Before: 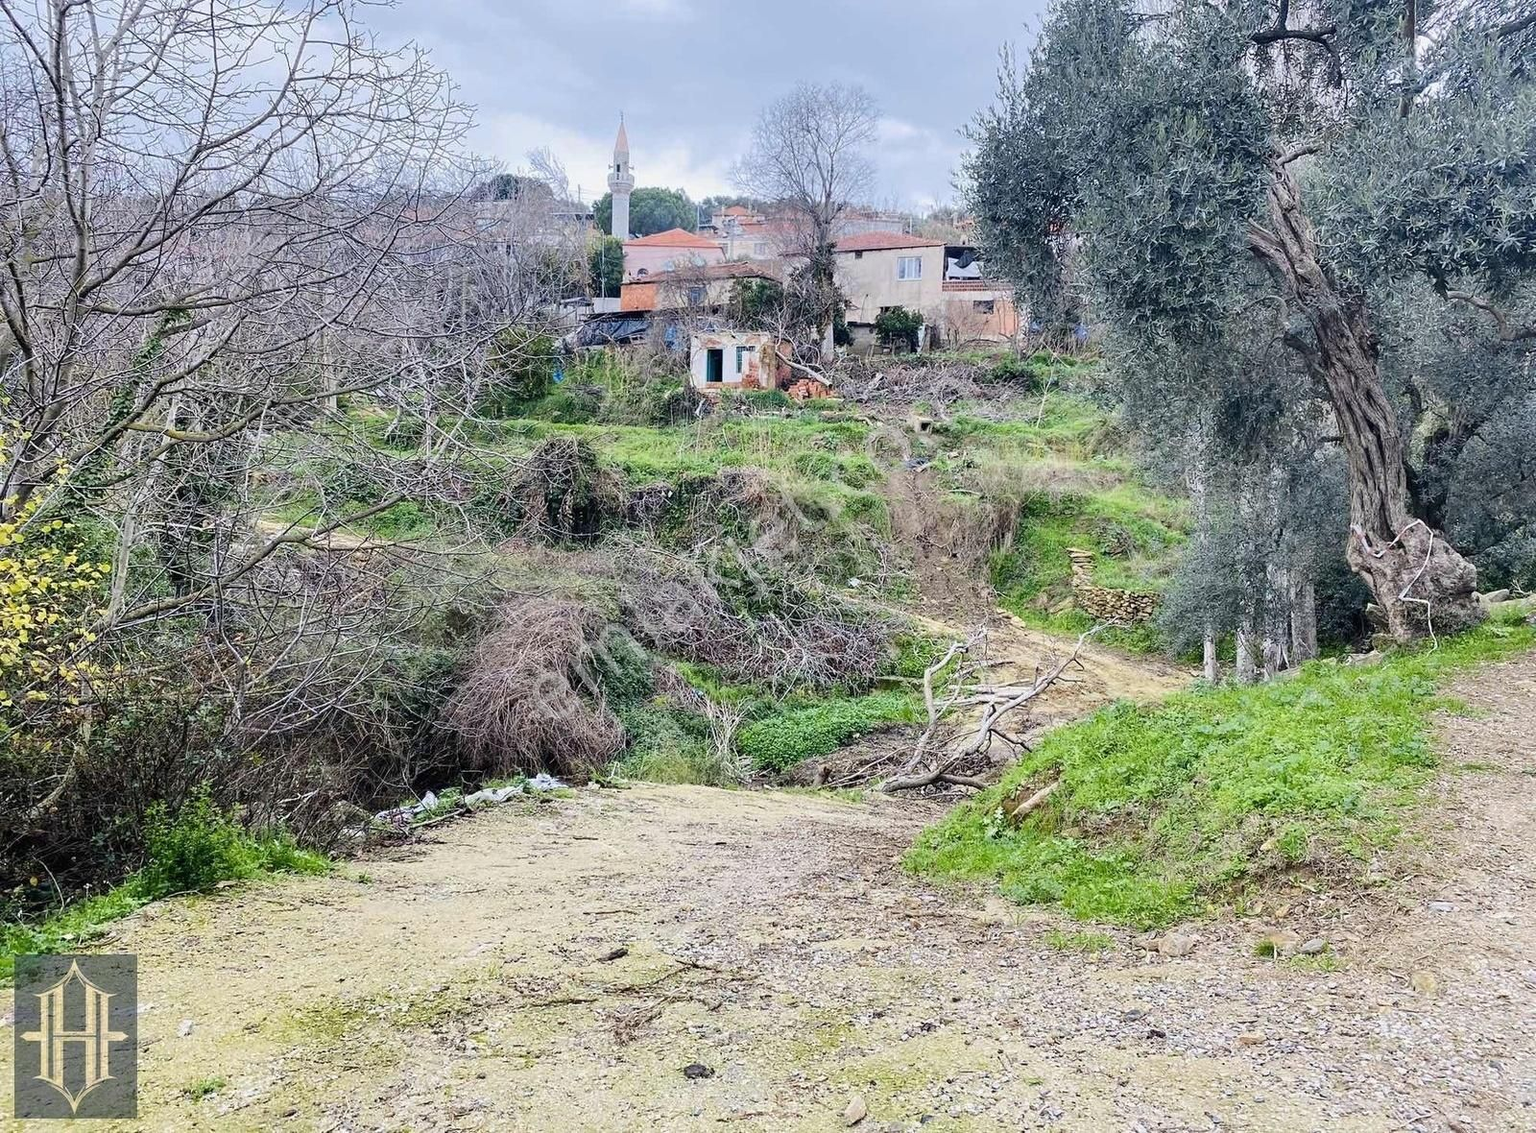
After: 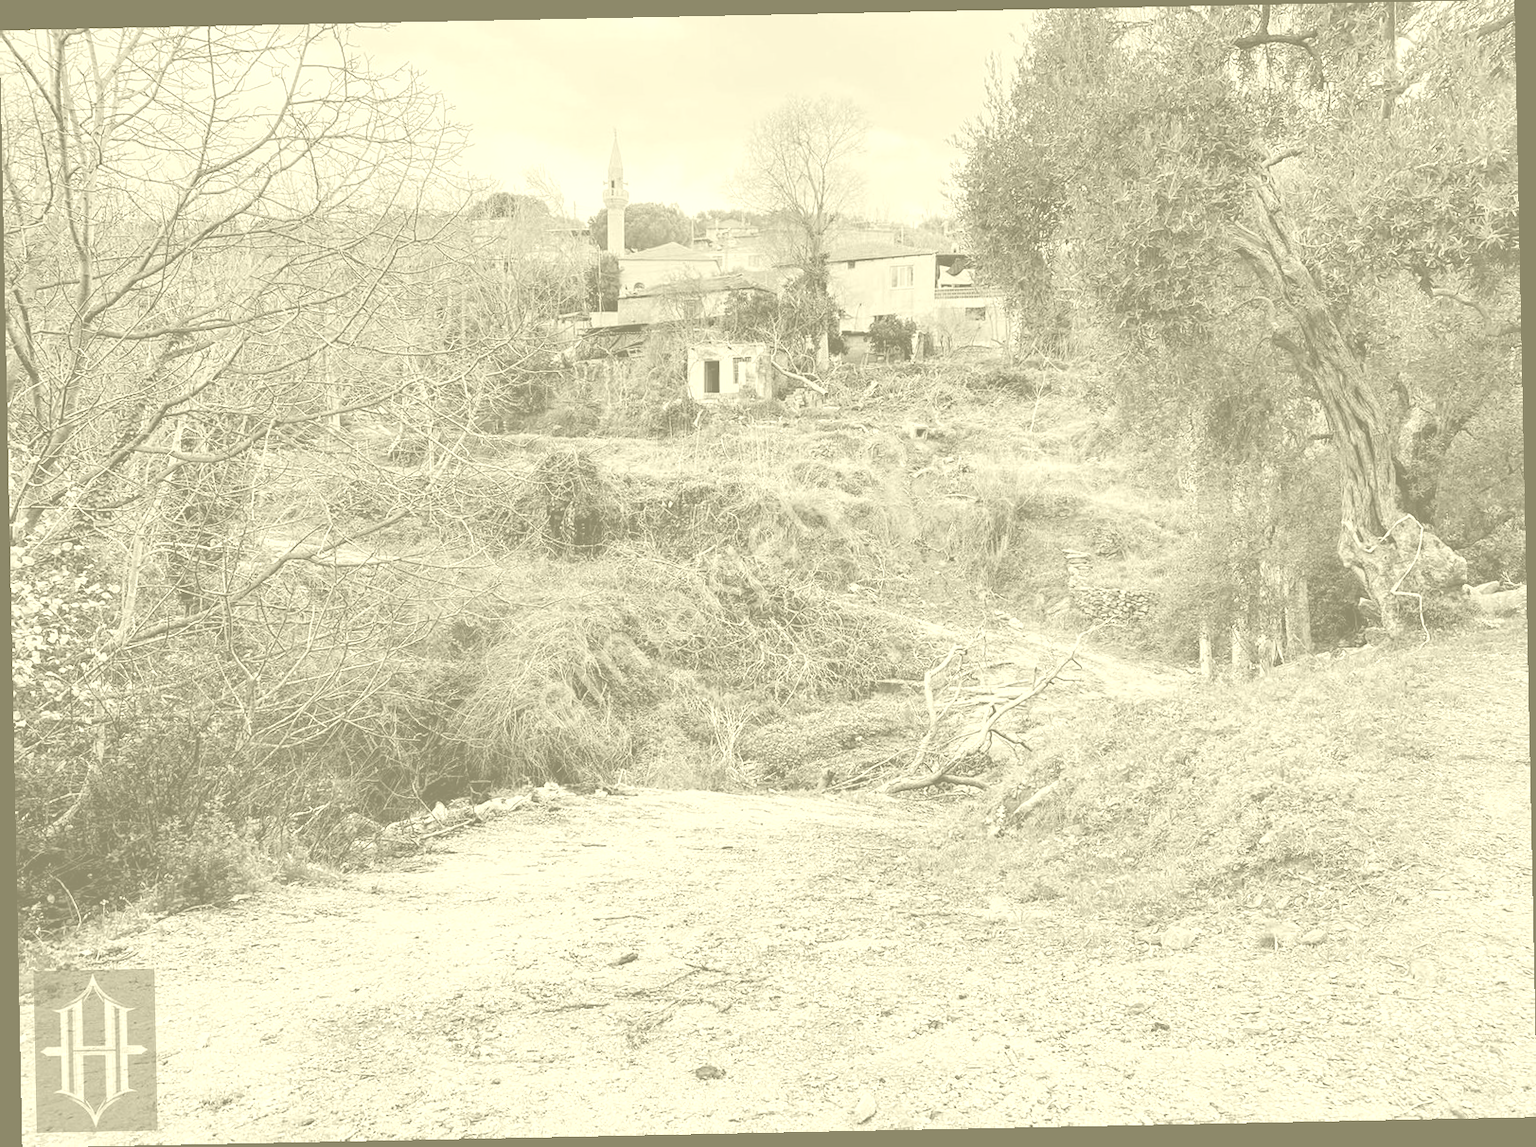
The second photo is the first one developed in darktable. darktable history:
rgb curve: curves: ch0 [(0, 0) (0.078, 0.051) (0.929, 0.956) (1, 1)], compensate middle gray true
rotate and perspective: rotation -1.17°, automatic cropping off
colorize: hue 43.2°, saturation 40%, version 1
